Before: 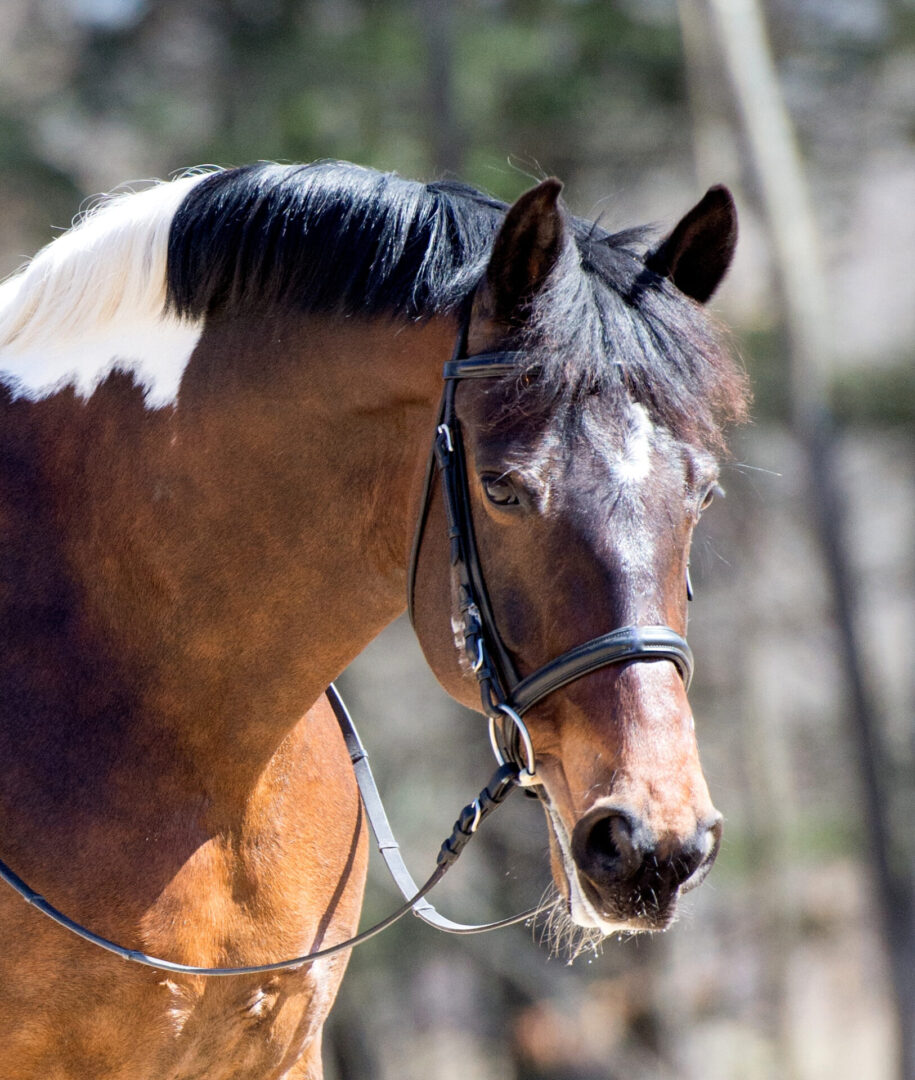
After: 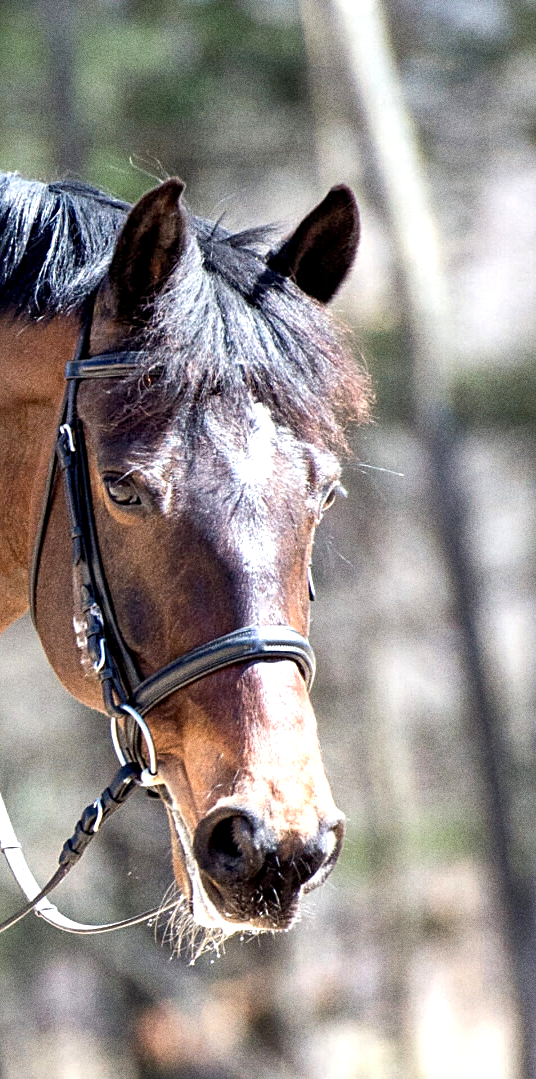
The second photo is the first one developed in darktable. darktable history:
sharpen: on, module defaults
contrast brightness saturation: saturation -0.05
shadows and highlights: soften with gaussian
crop: left 41.402%
exposure: exposure 0.6 EV, compensate highlight preservation false
grain: coarseness 11.82 ISO, strength 36.67%, mid-tones bias 74.17%
local contrast: highlights 100%, shadows 100%, detail 120%, midtone range 0.2
